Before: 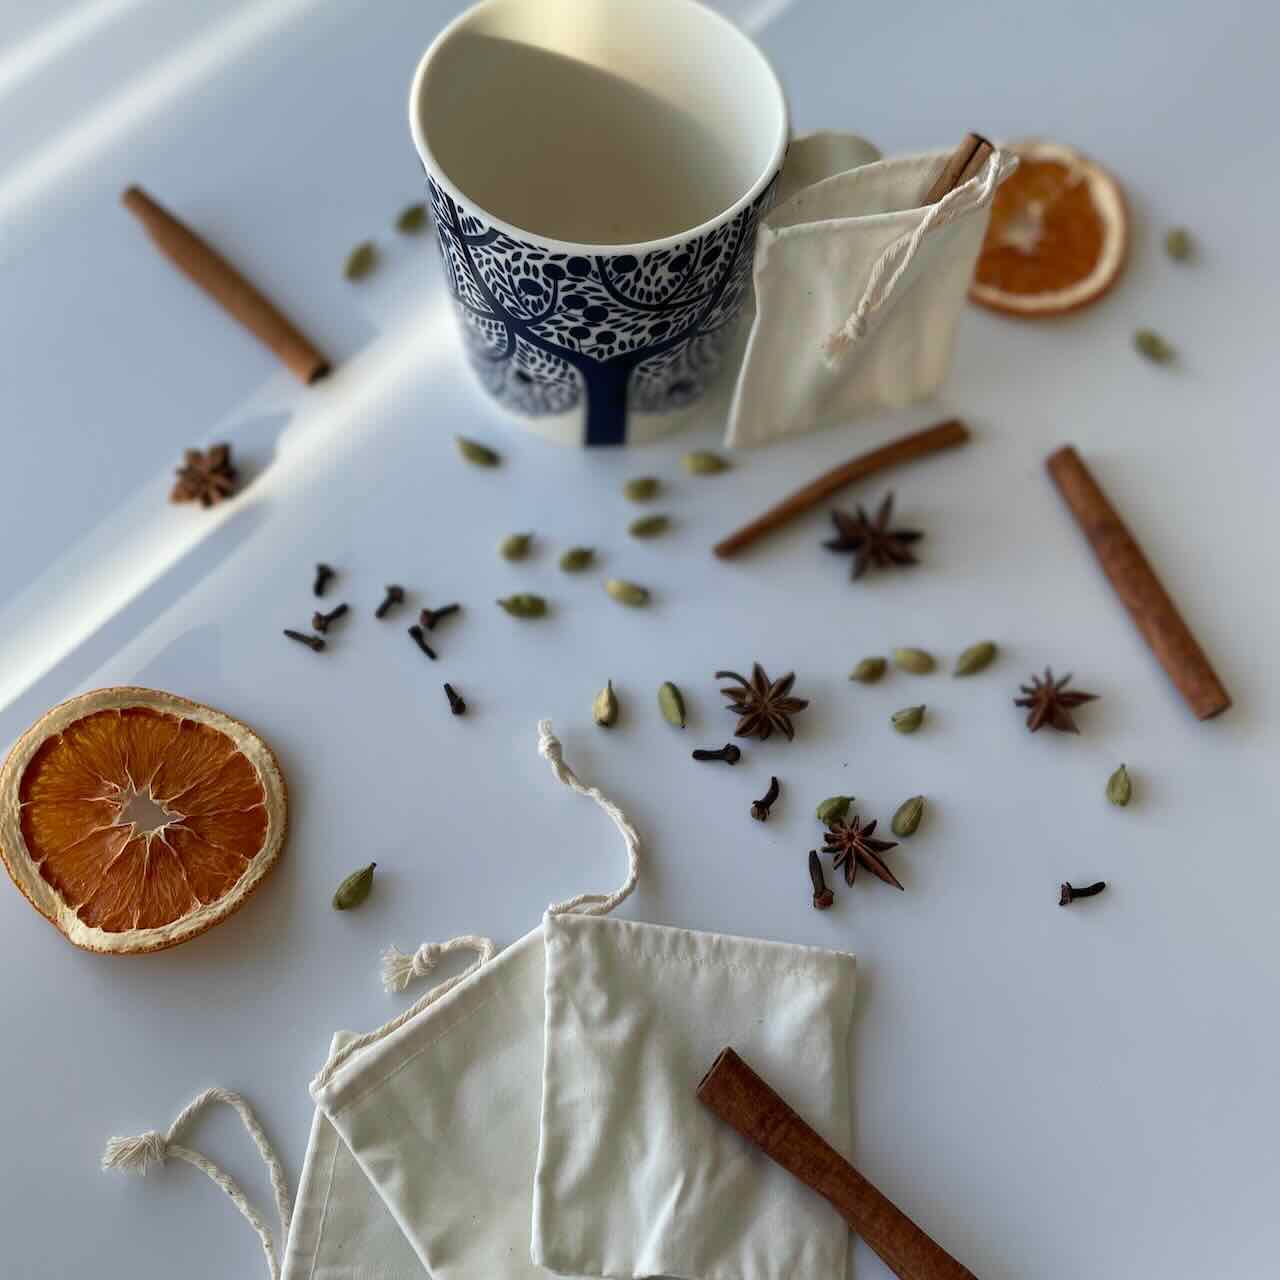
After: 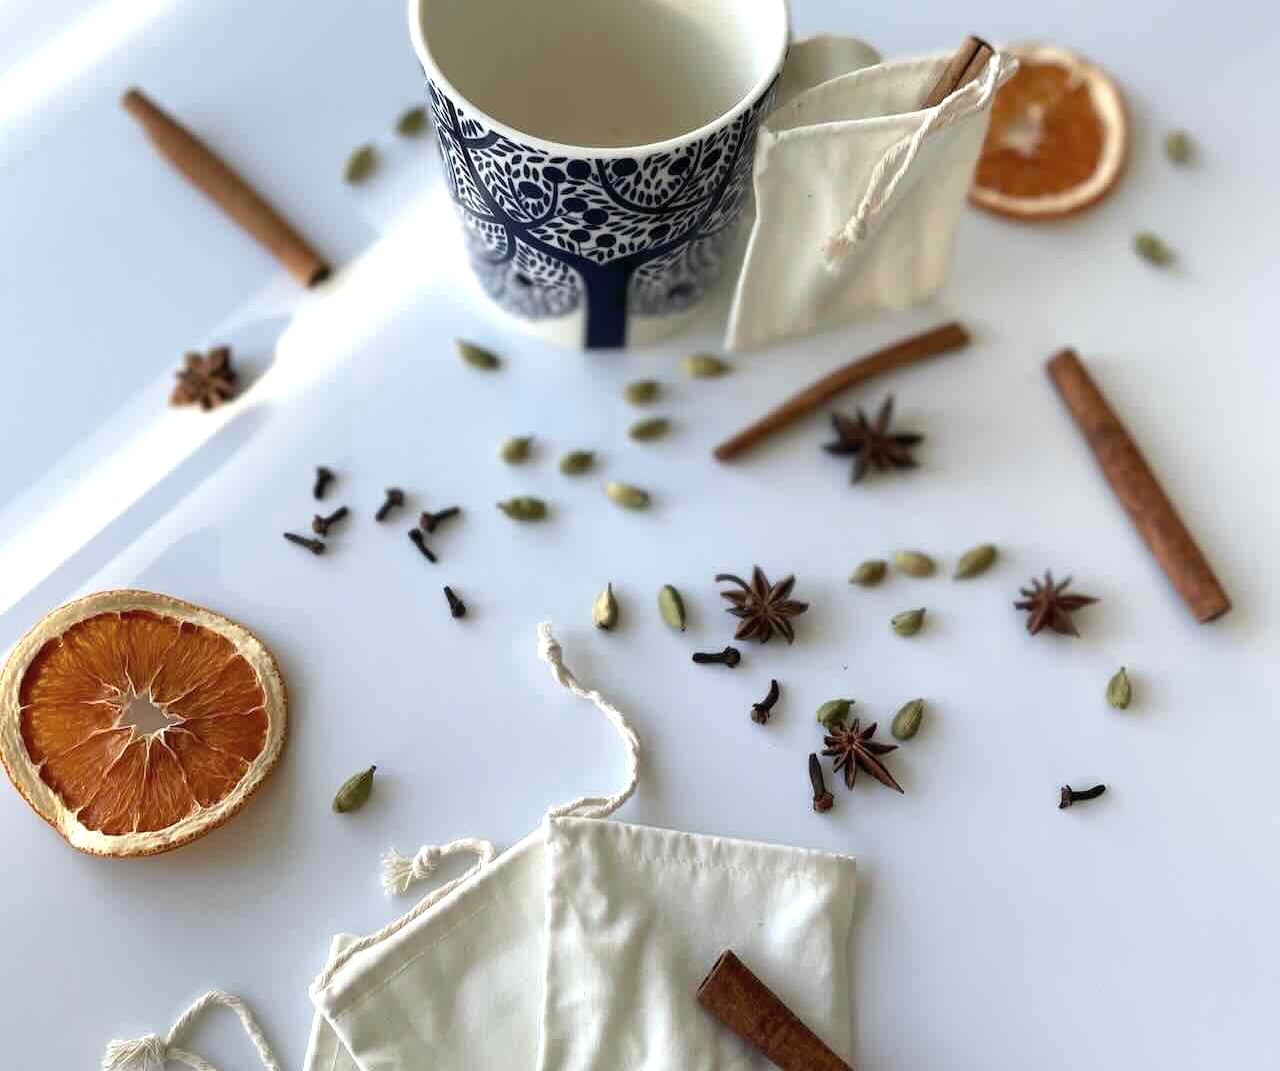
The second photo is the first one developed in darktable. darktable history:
crop: top 7.625%, bottom 8.027%
contrast brightness saturation: saturation -0.1
exposure: black level correction 0, exposure 0.7 EV, compensate exposure bias true, compensate highlight preservation false
